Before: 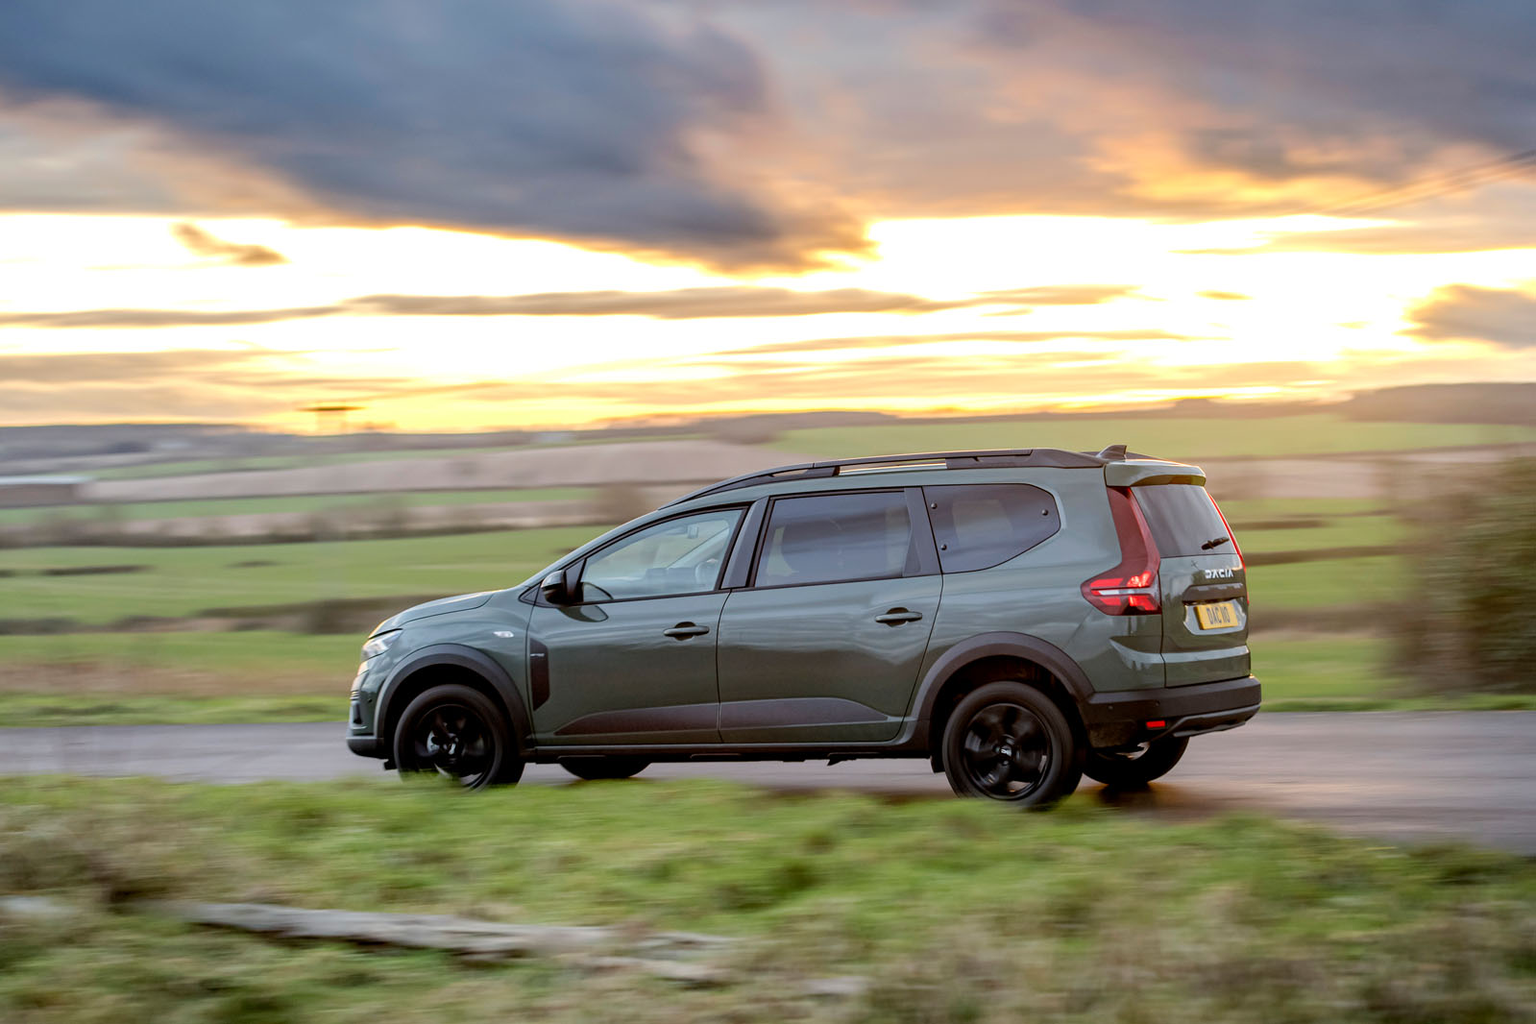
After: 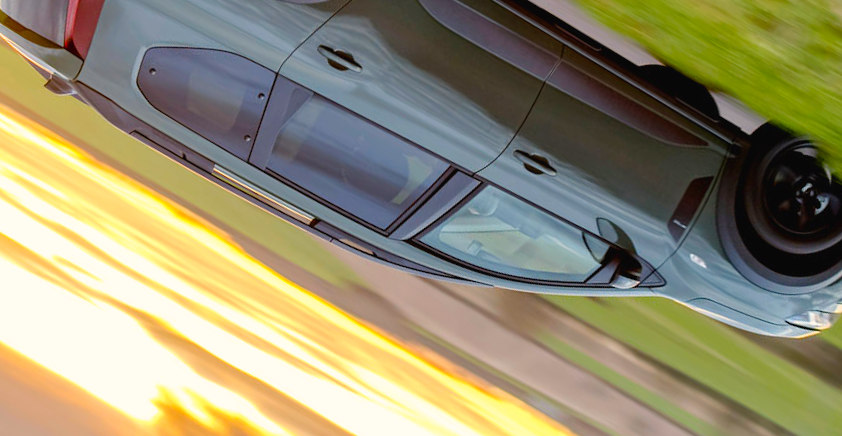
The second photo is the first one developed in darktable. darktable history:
crop and rotate: angle 148.18°, left 9.221%, top 15.569%, right 4.378%, bottom 17.18%
color balance rgb: highlights gain › chroma 2.041%, highlights gain › hue 71.41°, global offset › luminance 0.217%, linear chroma grading › shadows 19.894%, linear chroma grading › highlights 2.924%, linear chroma grading › mid-tones 10.589%, perceptual saturation grading › global saturation 29.353%
